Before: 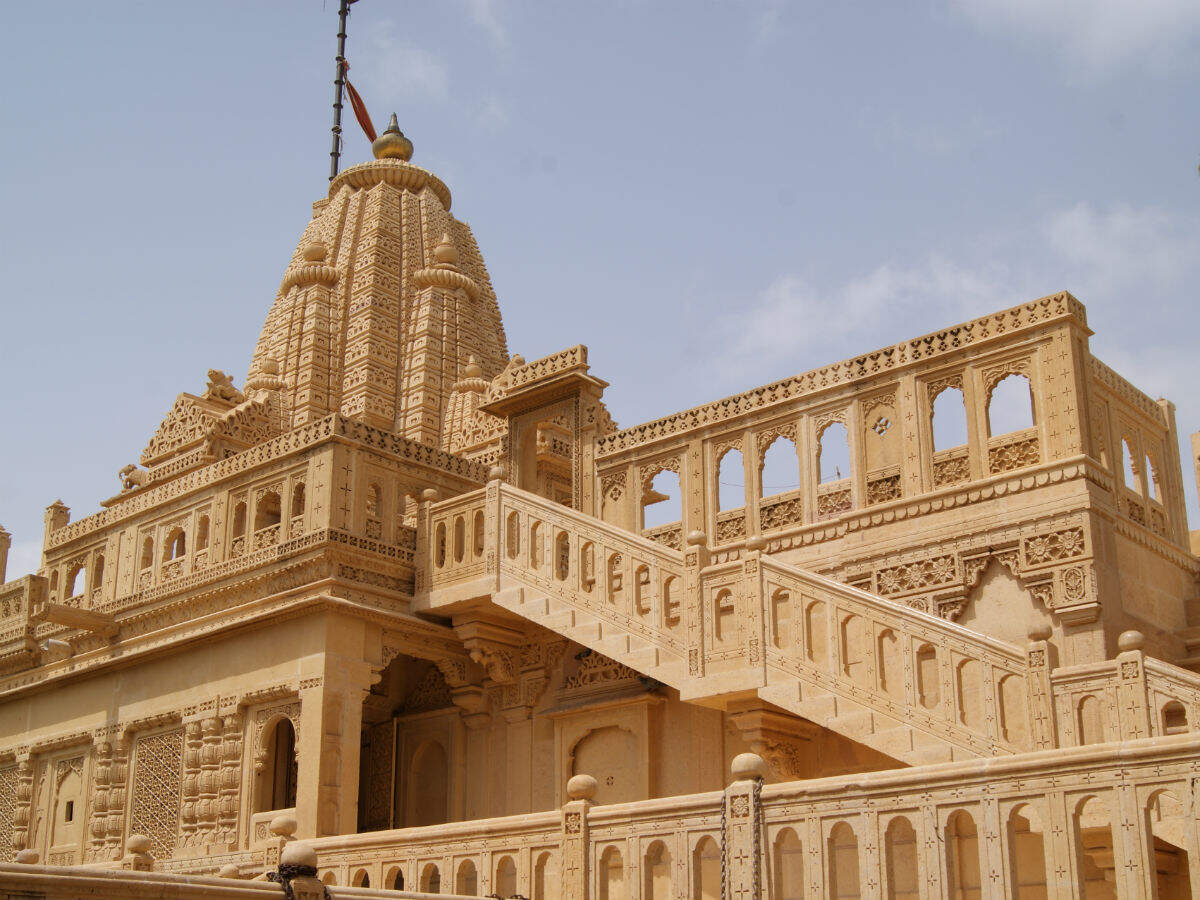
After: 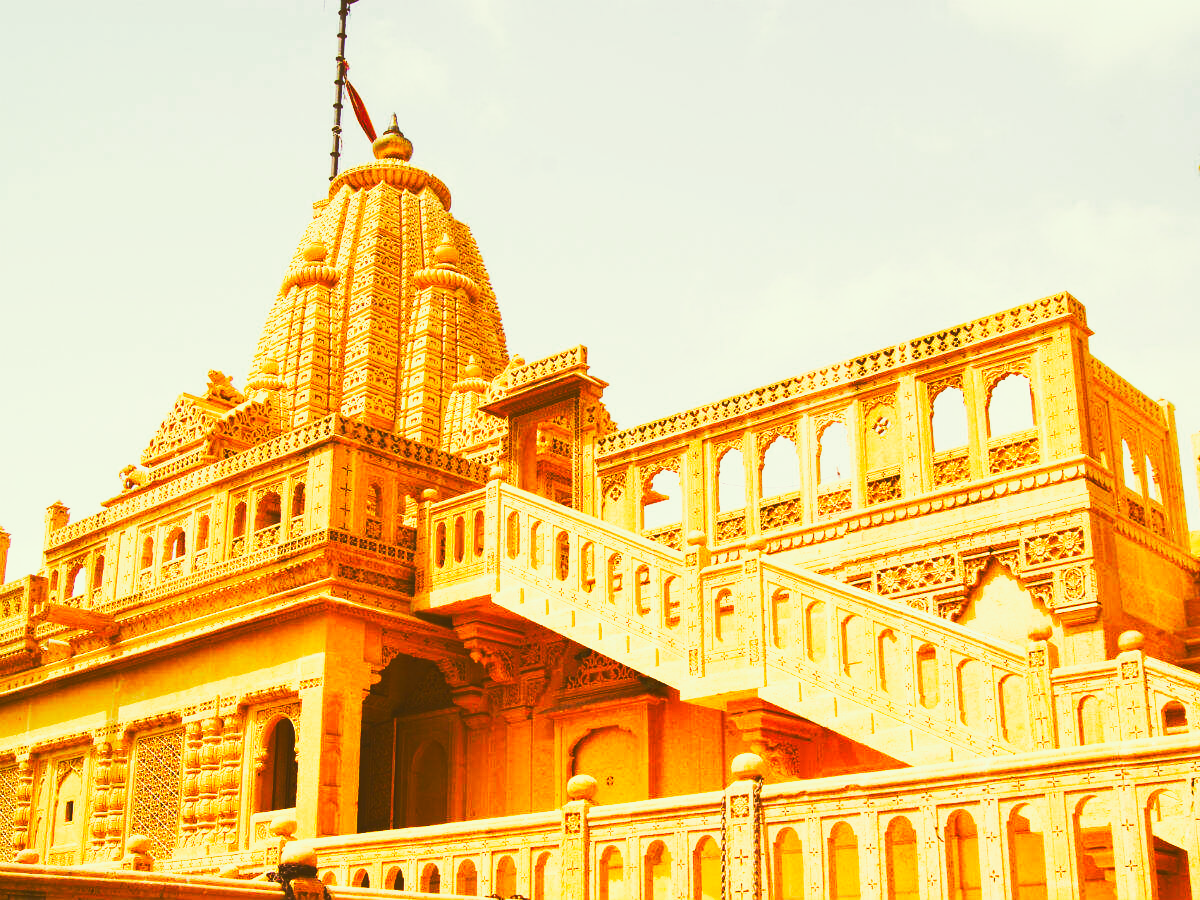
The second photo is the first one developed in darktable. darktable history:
color zones: curves: ch0 [(0.25, 0.5) (0.636, 0.25) (0.75, 0.5)]
base curve: curves: ch0 [(0, 0.015) (0.085, 0.116) (0.134, 0.298) (0.19, 0.545) (0.296, 0.764) (0.599, 0.982) (1, 1)], preserve colors none
color correction: highlights a* -5.94, highlights b* 9.48, shadows a* 10.12, shadows b* 23.94
color balance rgb: shadows lift › chroma 2%, shadows lift › hue 247.2°, power › chroma 0.3%, power › hue 25.2°, highlights gain › chroma 3%, highlights gain › hue 60°, global offset › luminance 0.75%, perceptual saturation grading › global saturation 20%, perceptual saturation grading › highlights -20%, perceptual saturation grading › shadows 30%, global vibrance 20%
